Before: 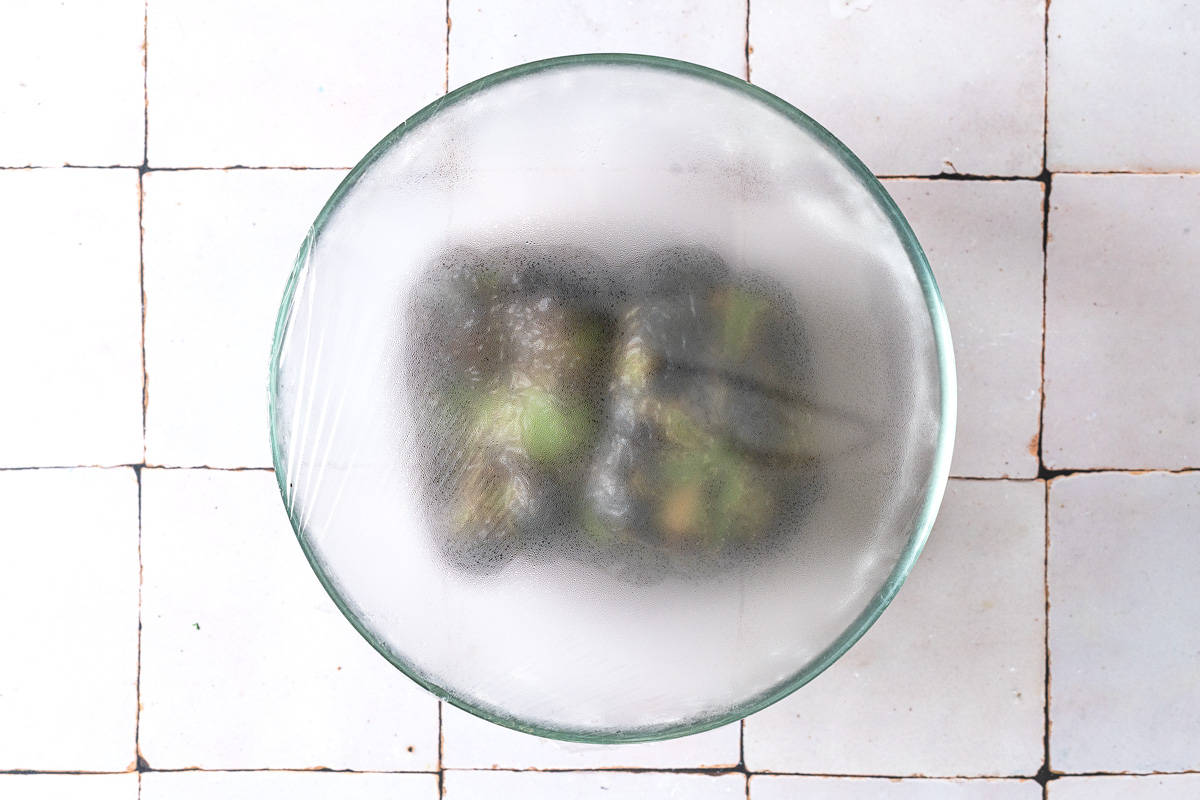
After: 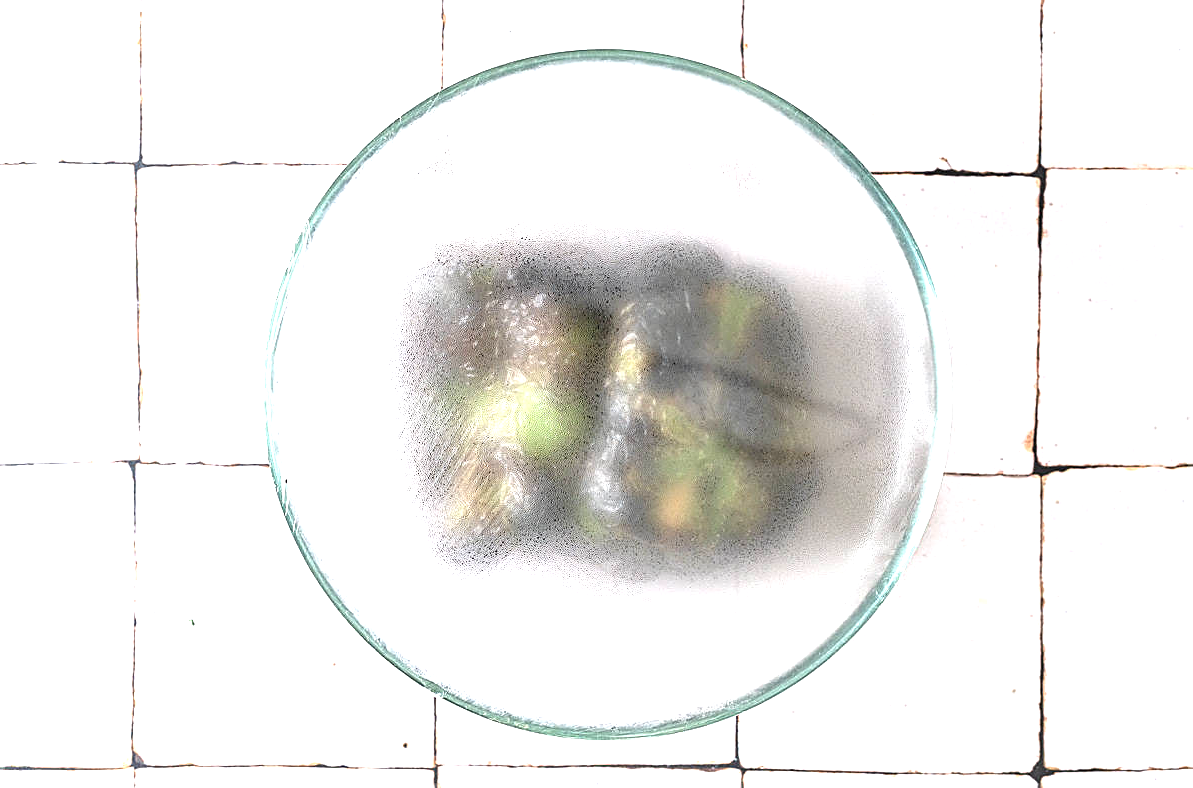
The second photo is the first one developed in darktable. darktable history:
tone equalizer: -8 EV -1.09 EV, -7 EV -0.995 EV, -6 EV -0.9 EV, -5 EV -0.548 EV, -3 EV 0.567 EV, -2 EV 0.88 EV, -1 EV 0.991 EV, +0 EV 1.06 EV
local contrast: mode bilateral grid, contrast 14, coarseness 36, detail 105%, midtone range 0.2
haze removal: compatibility mode true, adaptive false
crop: left 0.417%, top 0.602%, right 0.139%, bottom 0.829%
sharpen: on, module defaults
